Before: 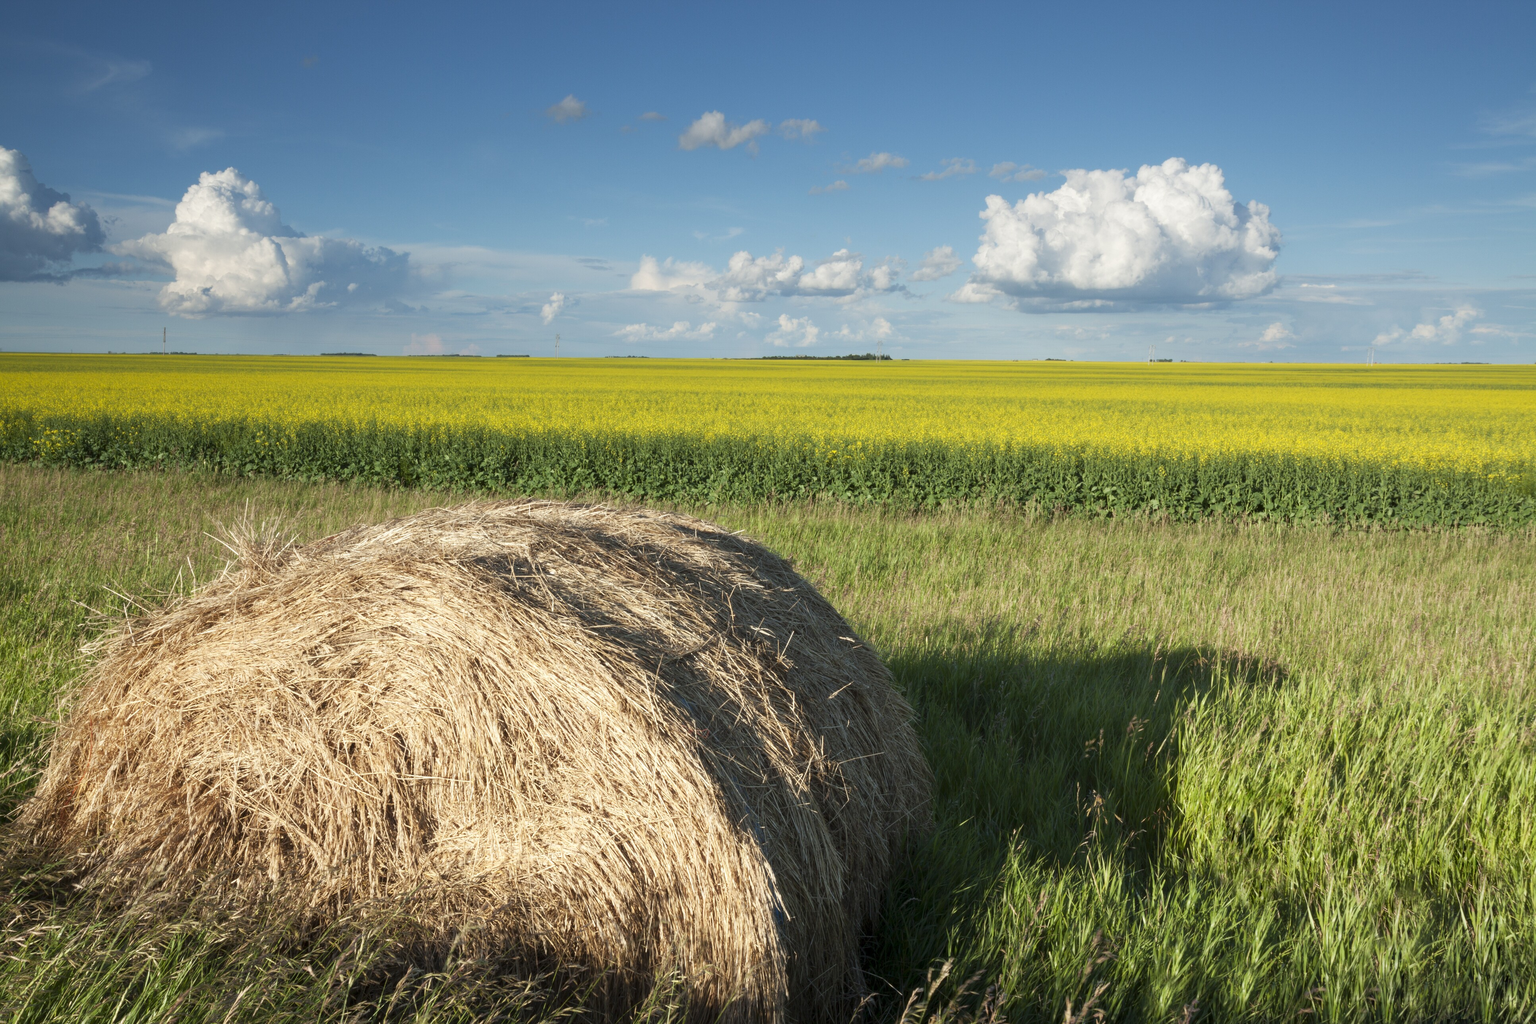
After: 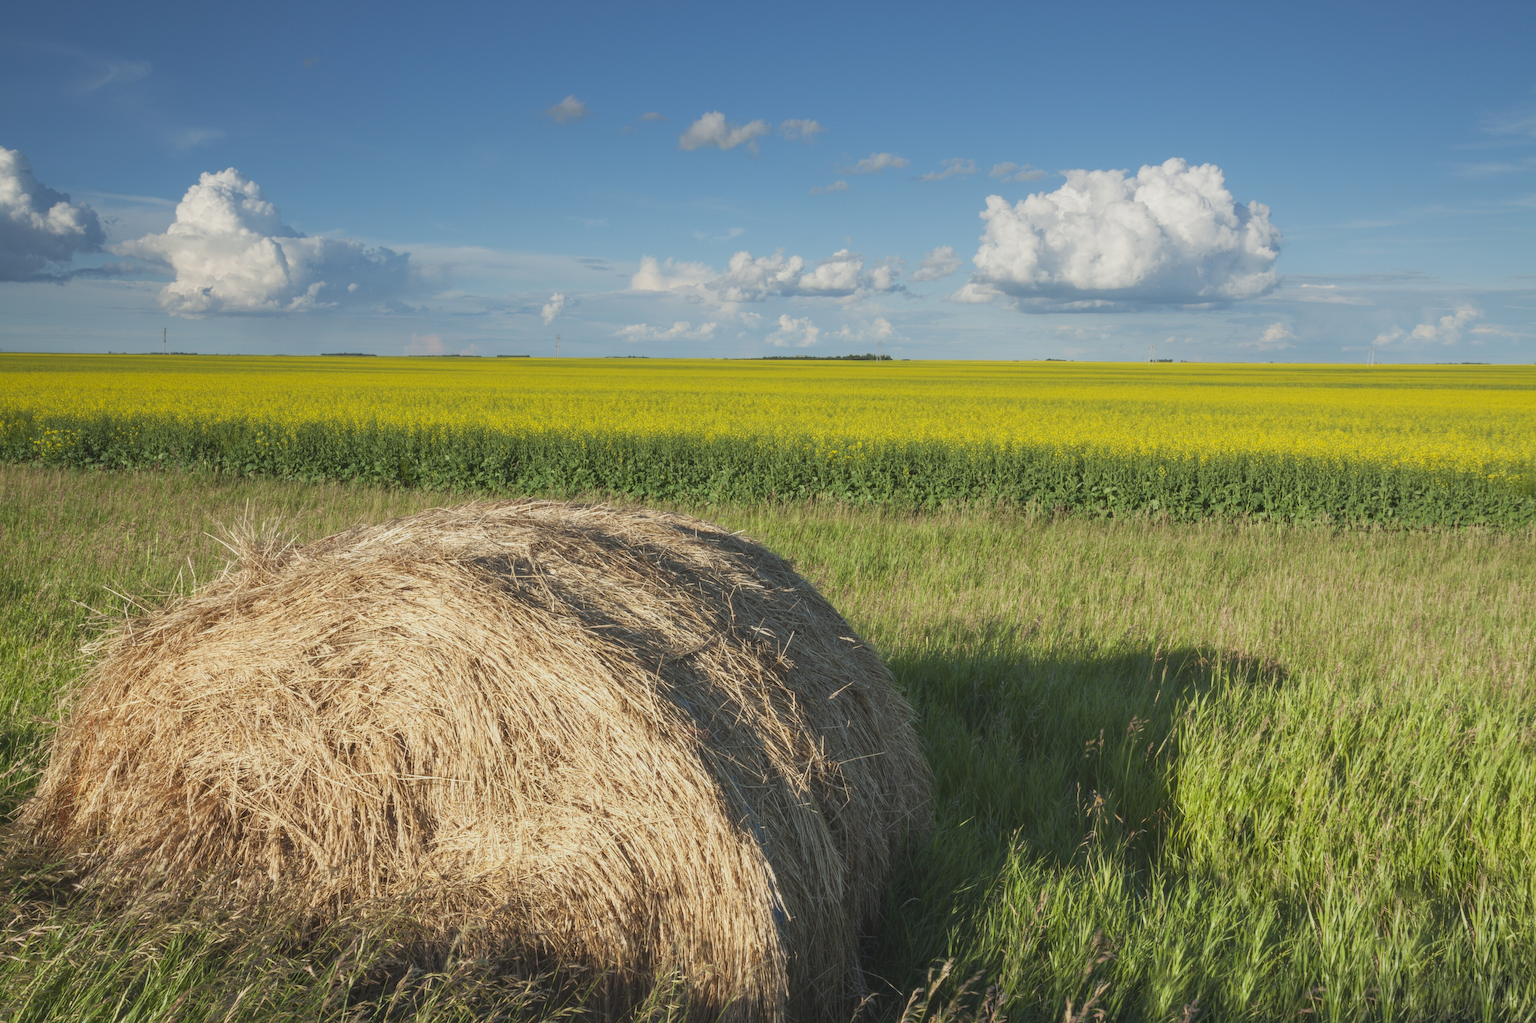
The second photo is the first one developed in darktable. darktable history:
contrast brightness saturation: contrast -0.293
local contrast: detail 130%
